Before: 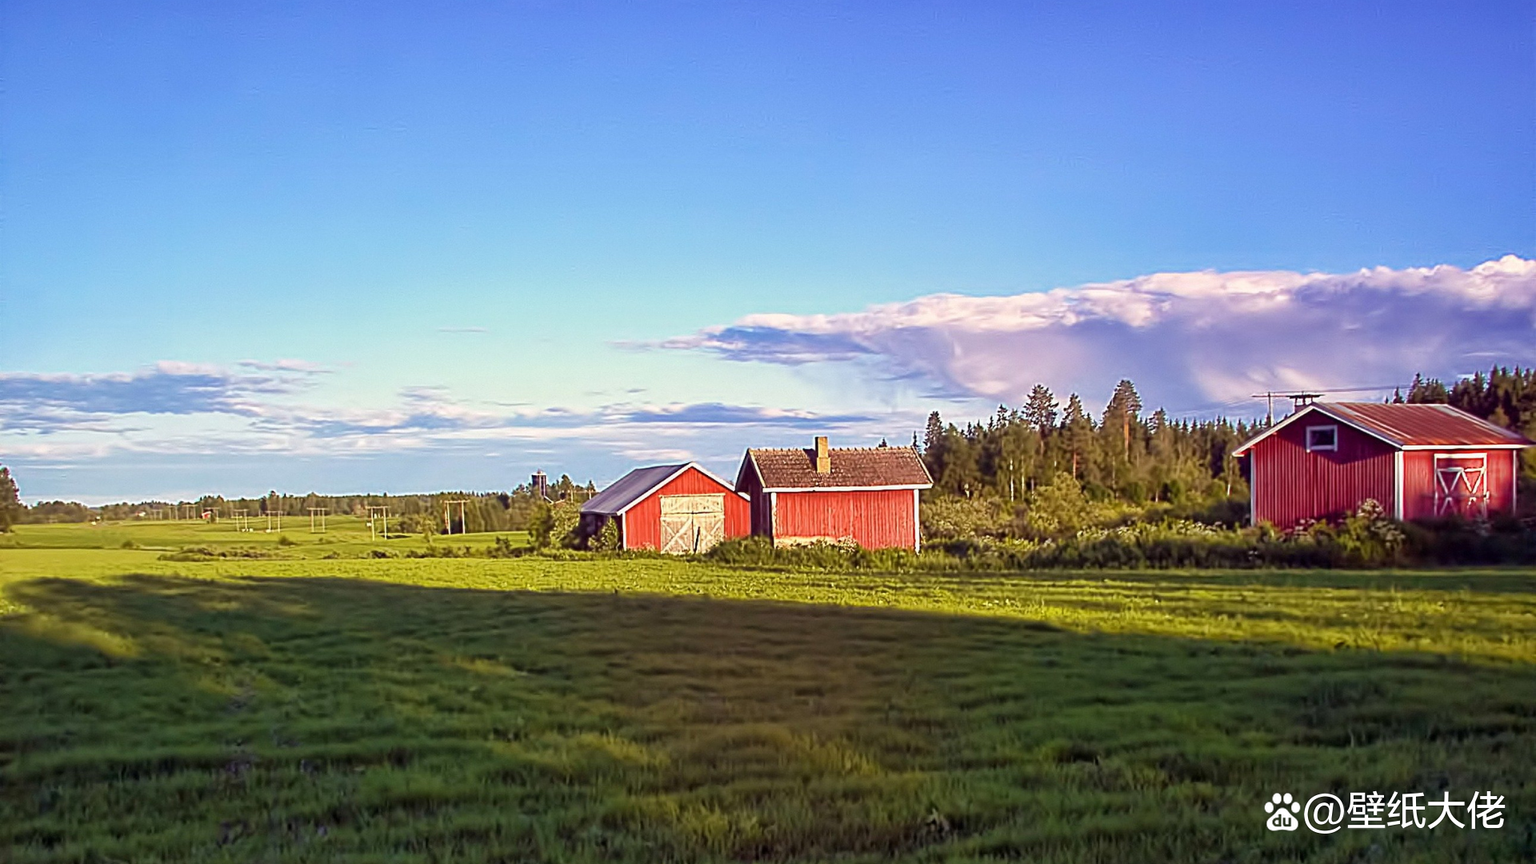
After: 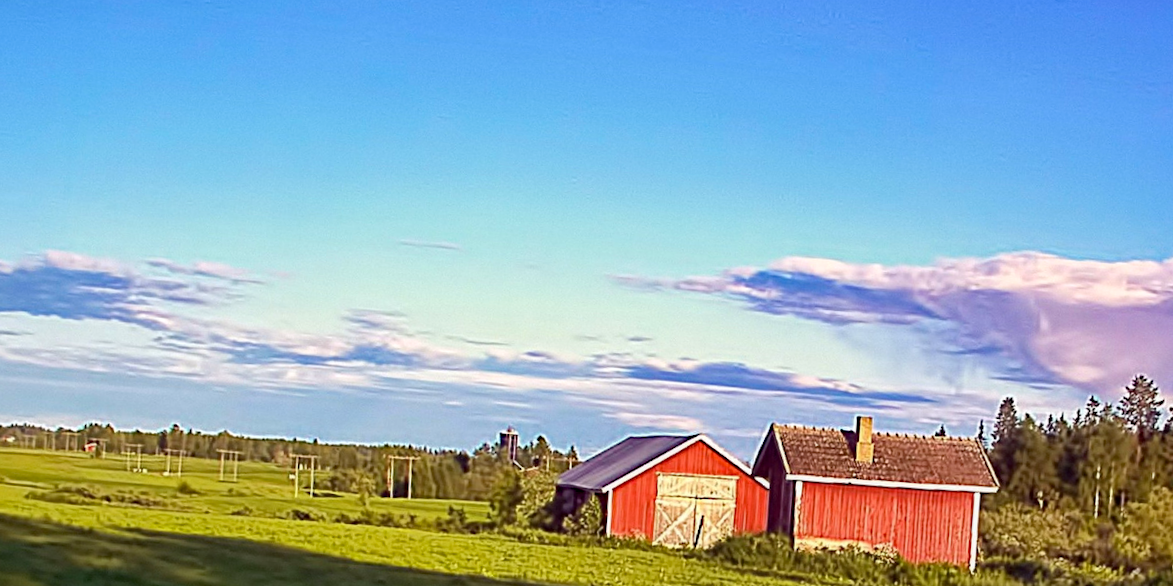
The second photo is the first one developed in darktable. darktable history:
crop and rotate: angle -4.99°, left 2.122%, top 6.945%, right 27.566%, bottom 30.519%
haze removal: strength 0.42, compatibility mode true, adaptive false
